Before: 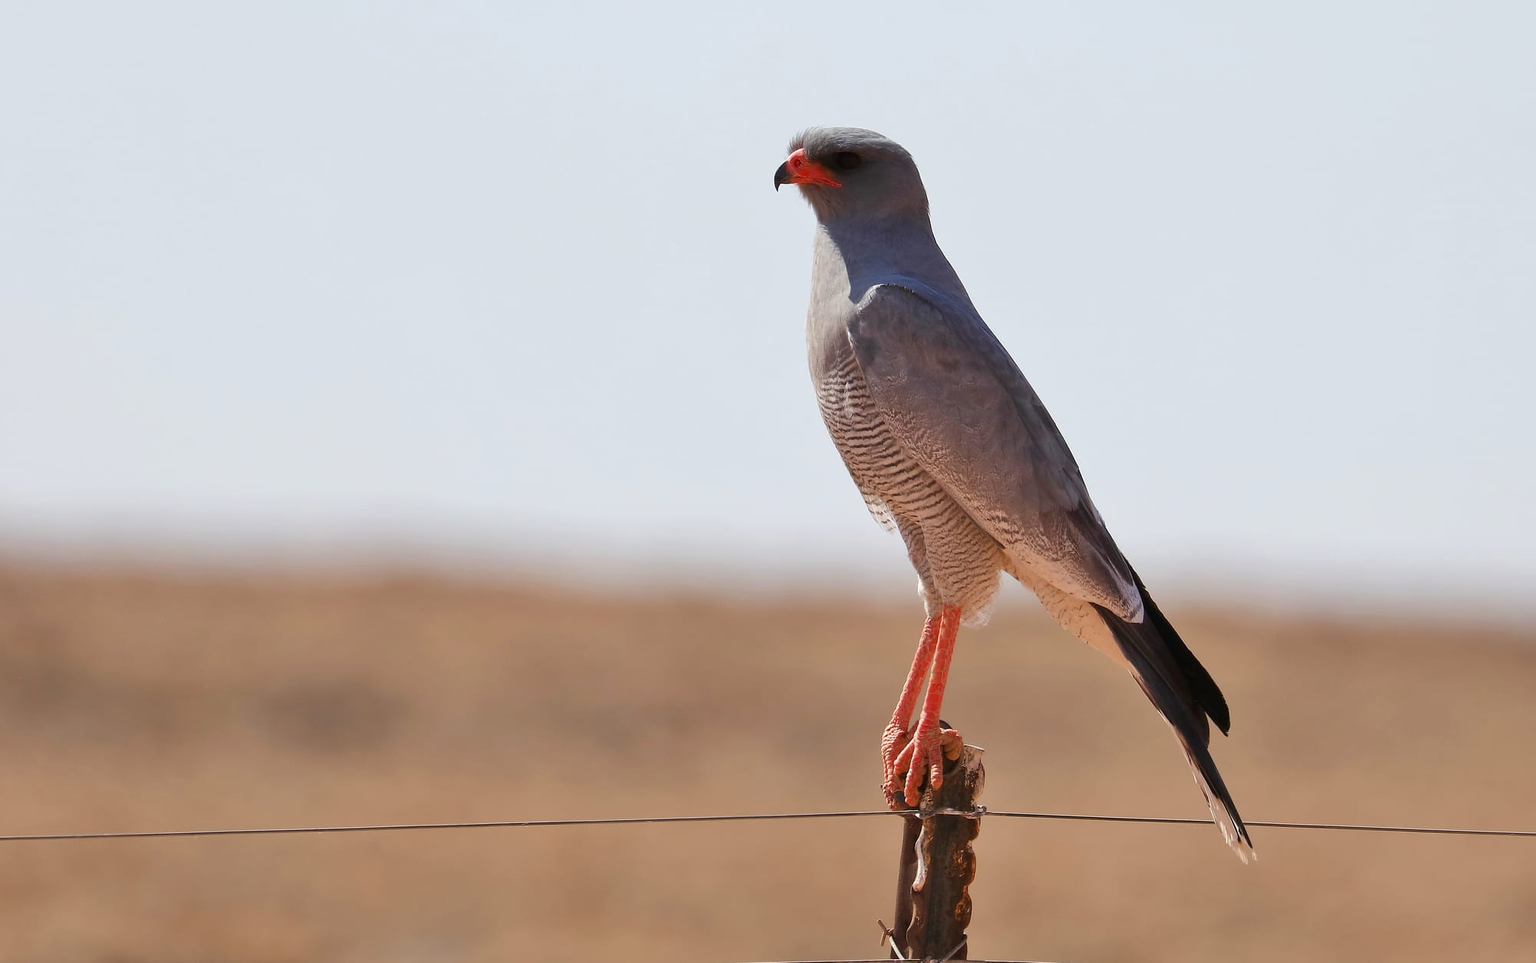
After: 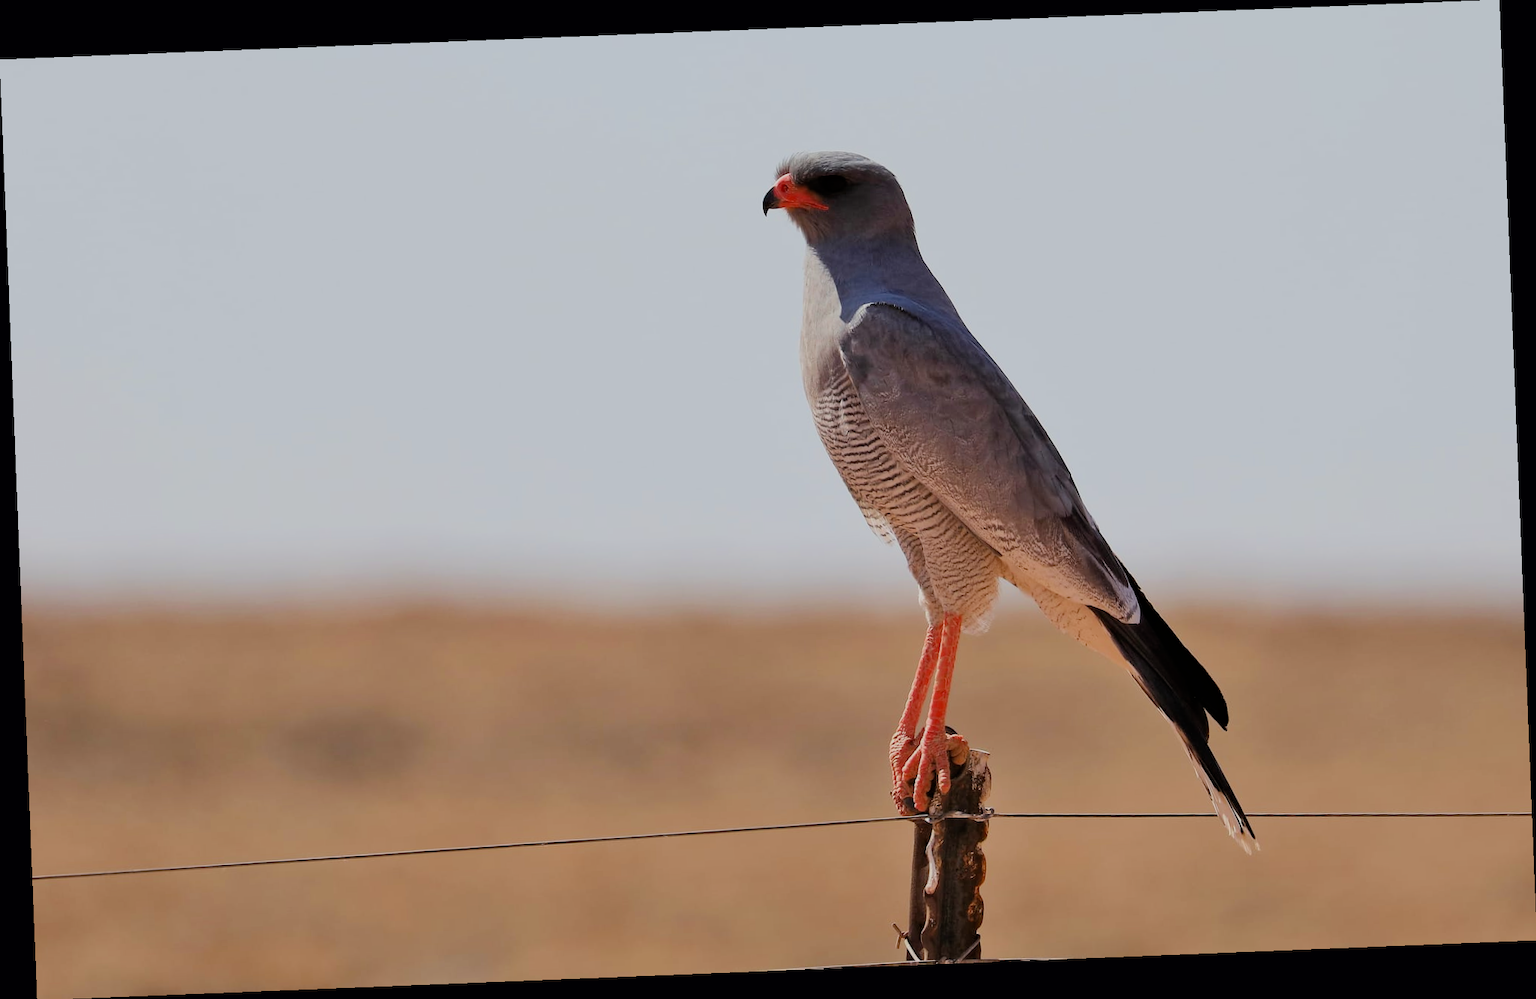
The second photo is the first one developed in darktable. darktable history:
filmic rgb: black relative exposure -7.15 EV, white relative exposure 5.36 EV, hardness 3.02, color science v6 (2022)
haze removal: compatibility mode true, adaptive false
rotate and perspective: rotation -2.29°, automatic cropping off
